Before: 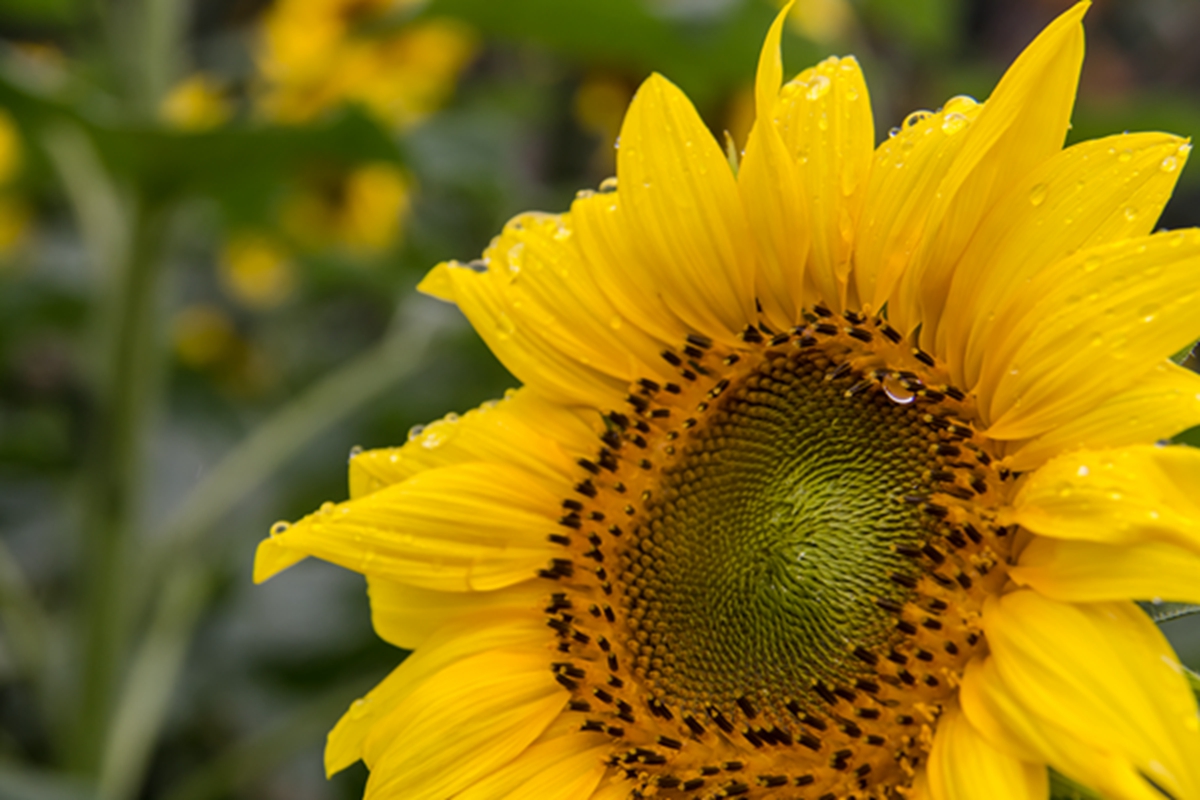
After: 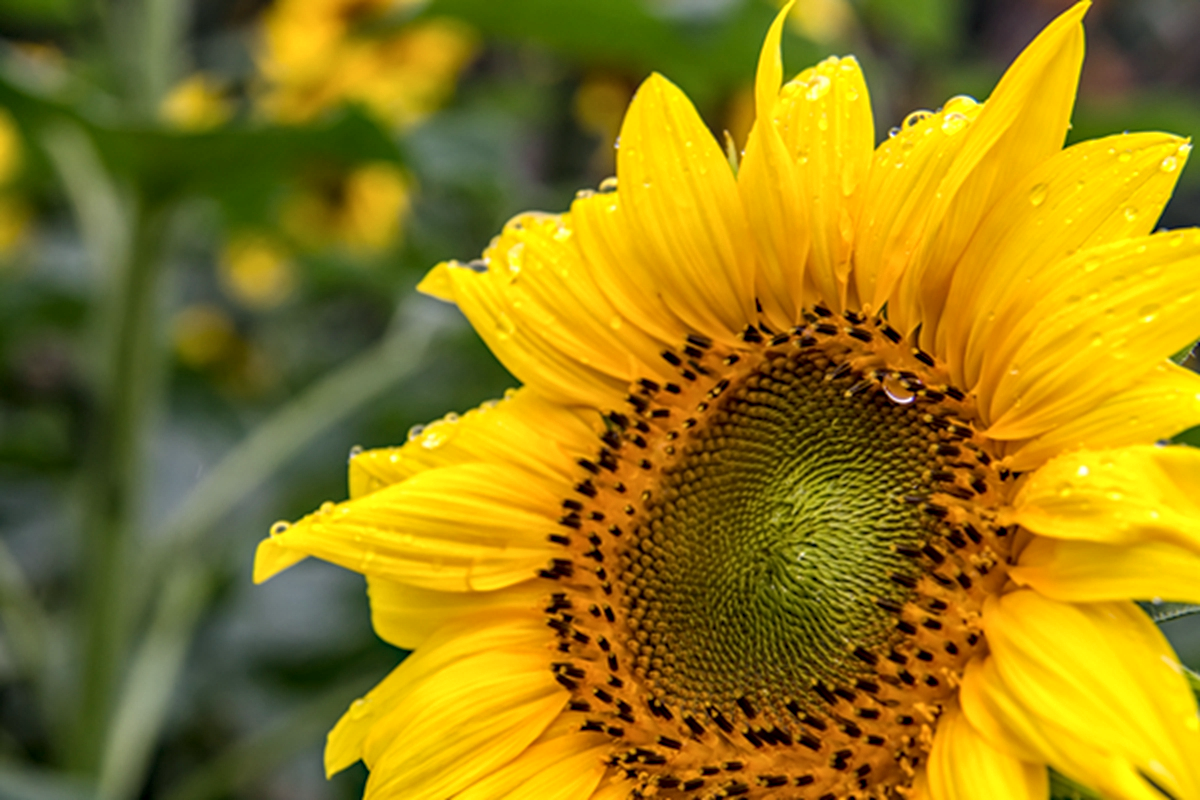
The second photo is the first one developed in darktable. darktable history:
local contrast: on, module defaults
exposure: exposure 0.376 EV, compensate highlight preservation false
haze removal: compatibility mode true, adaptive false
